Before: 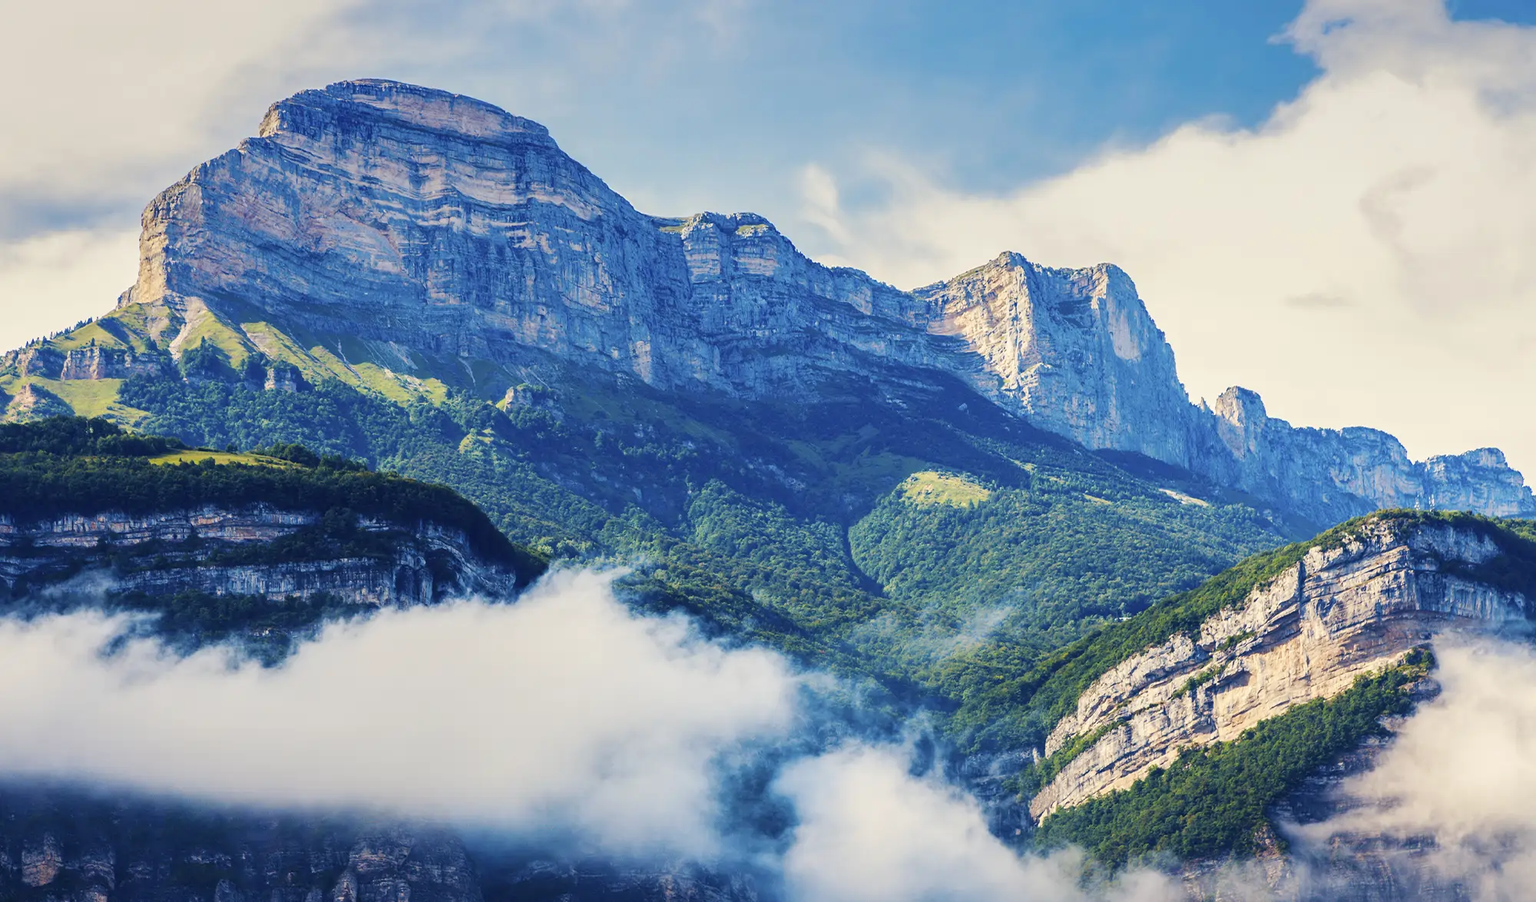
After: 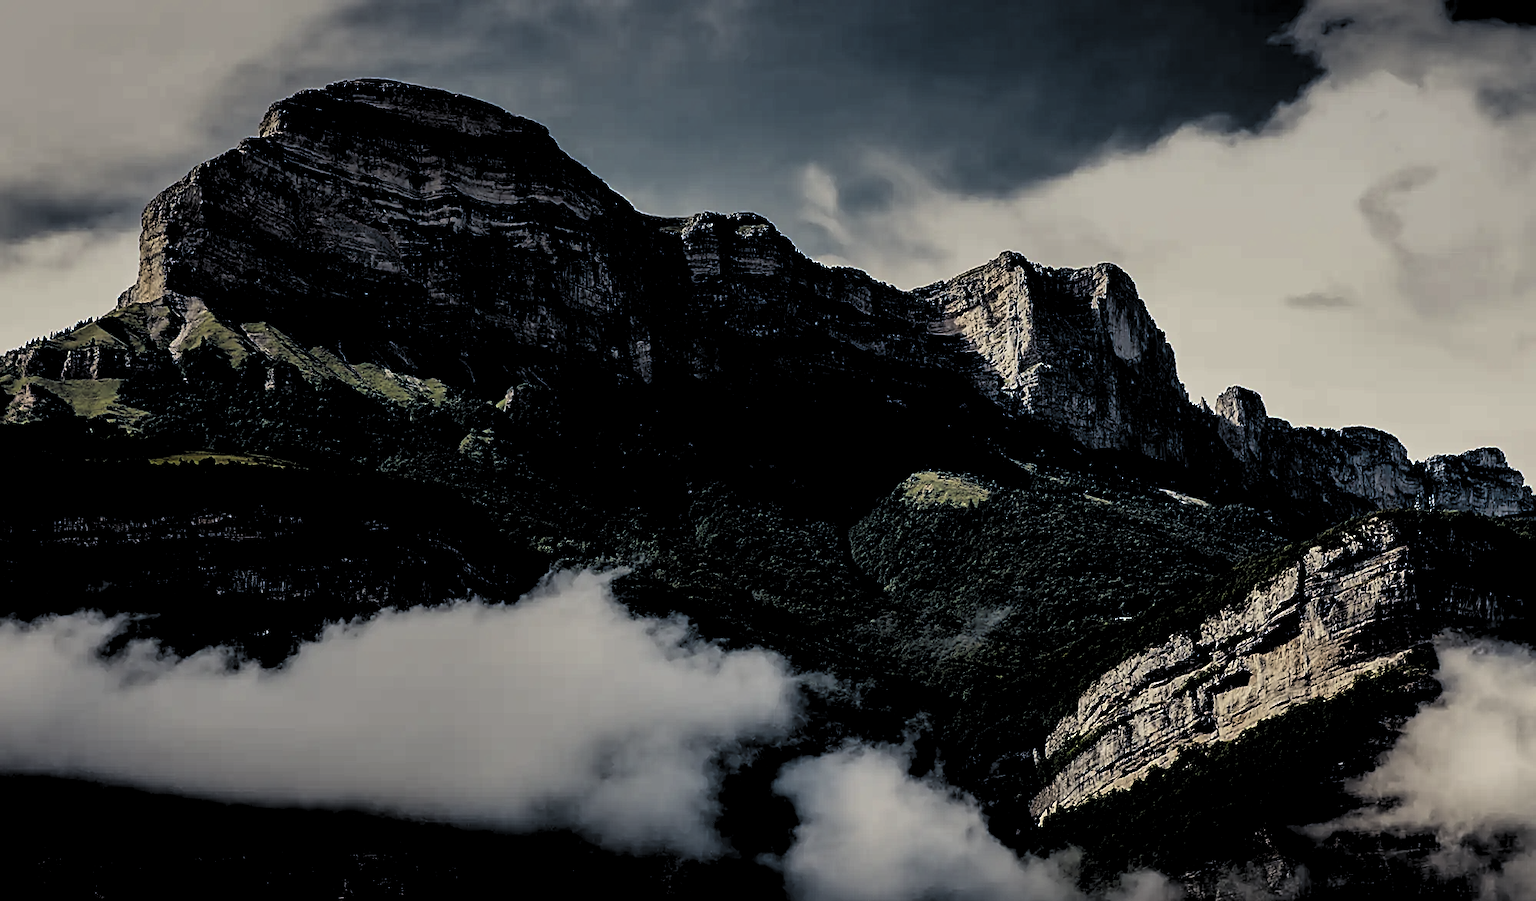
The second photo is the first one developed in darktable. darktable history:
levels: levels [0.514, 0.759, 1]
sharpen: on, module defaults
exposure: black level correction 0.009, exposure -0.165 EV, compensate exposure bias true, compensate highlight preservation false
